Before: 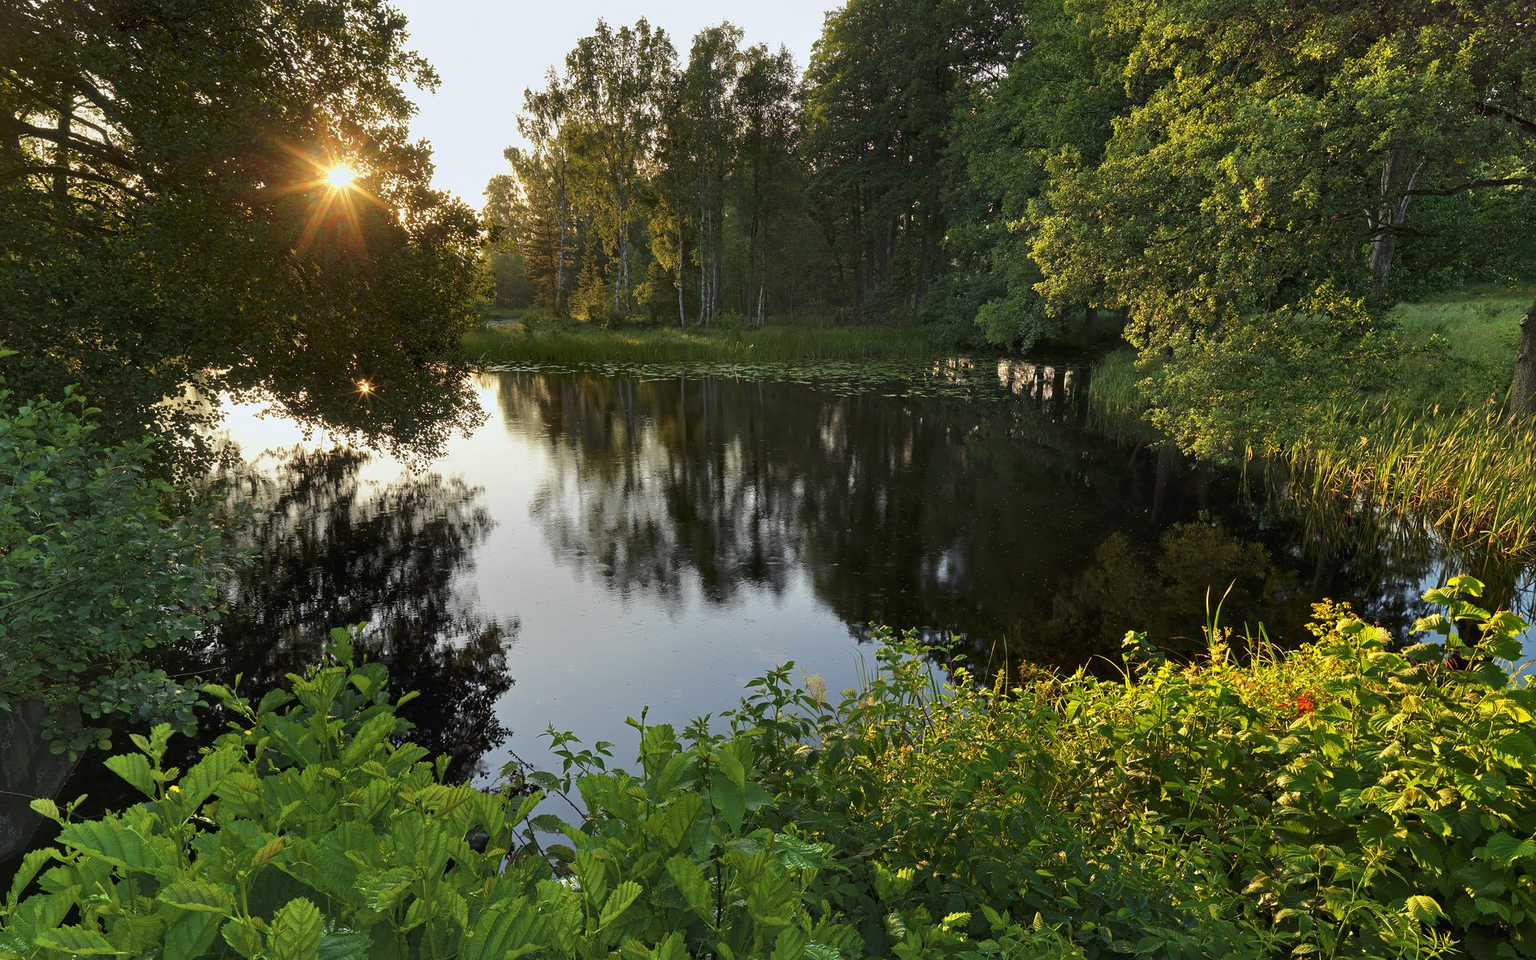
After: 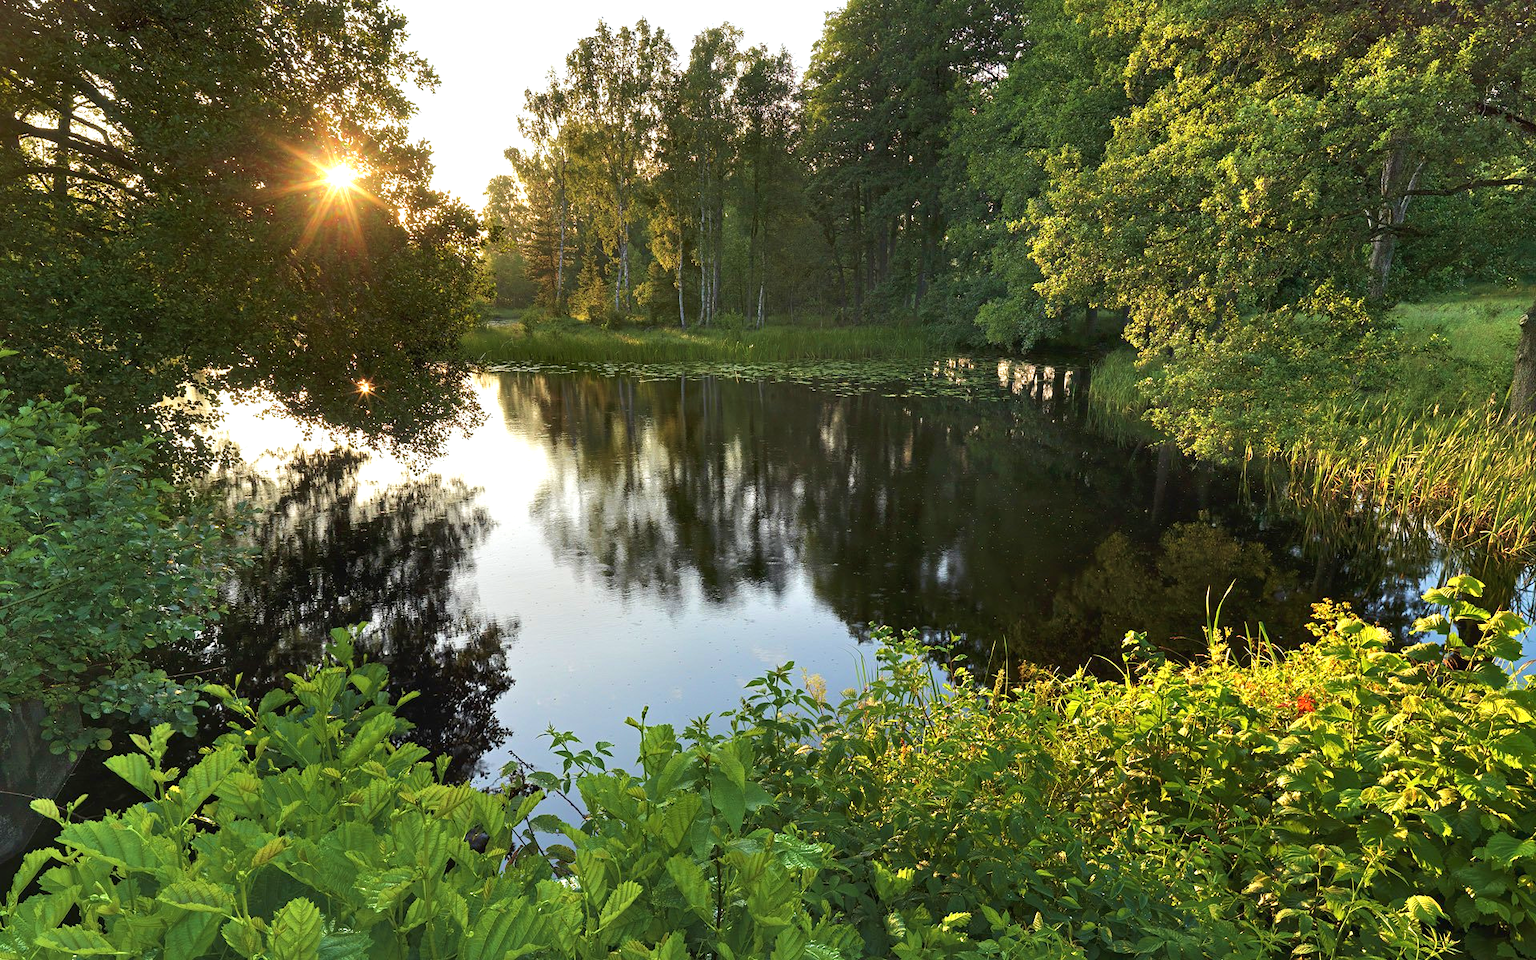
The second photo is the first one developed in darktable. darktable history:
exposure: black level correction 0, exposure 0.694 EV, compensate highlight preservation false
velvia: on, module defaults
